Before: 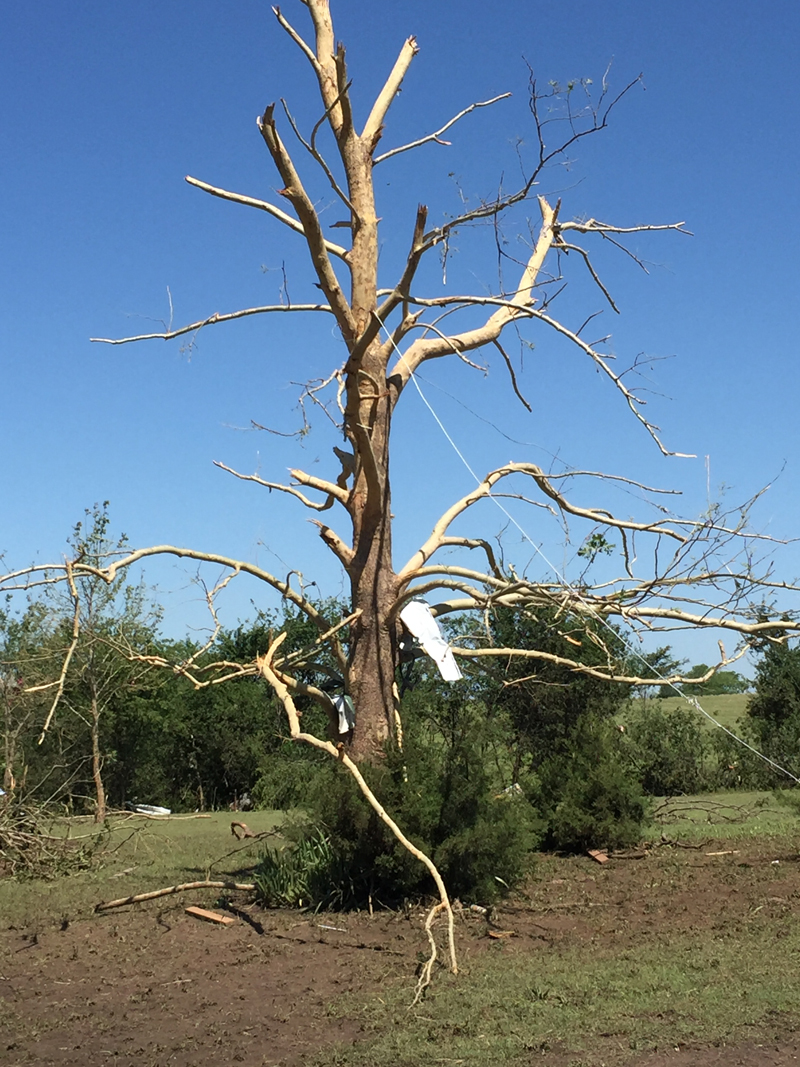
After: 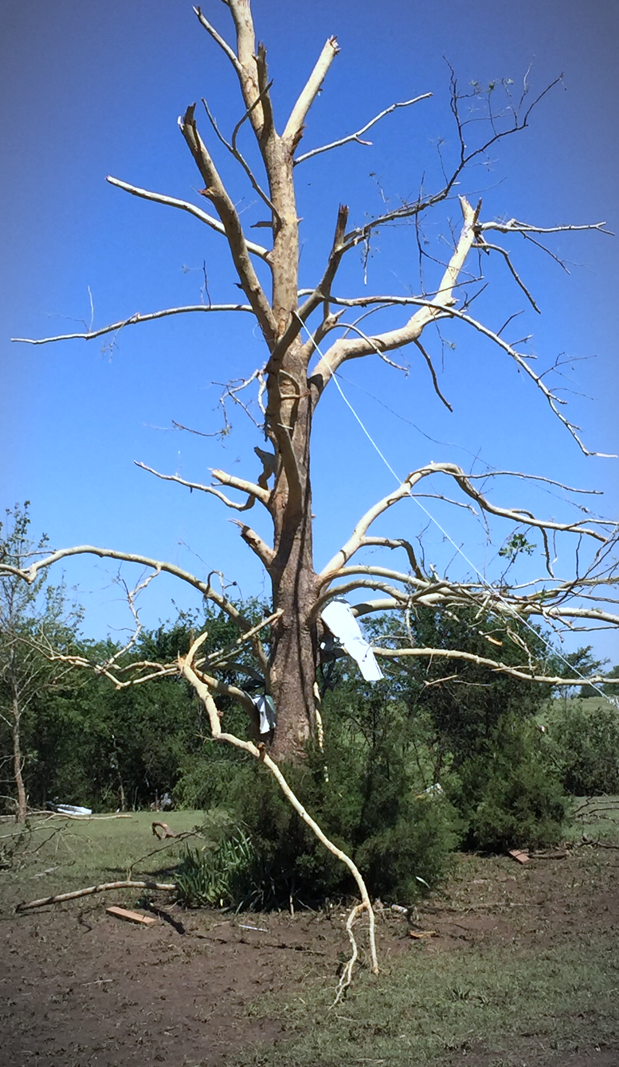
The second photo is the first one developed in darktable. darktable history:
vignetting: fall-off start 87%, automatic ratio true
crop: left 9.88%, right 12.664%
white balance: red 0.948, green 1.02, blue 1.176
